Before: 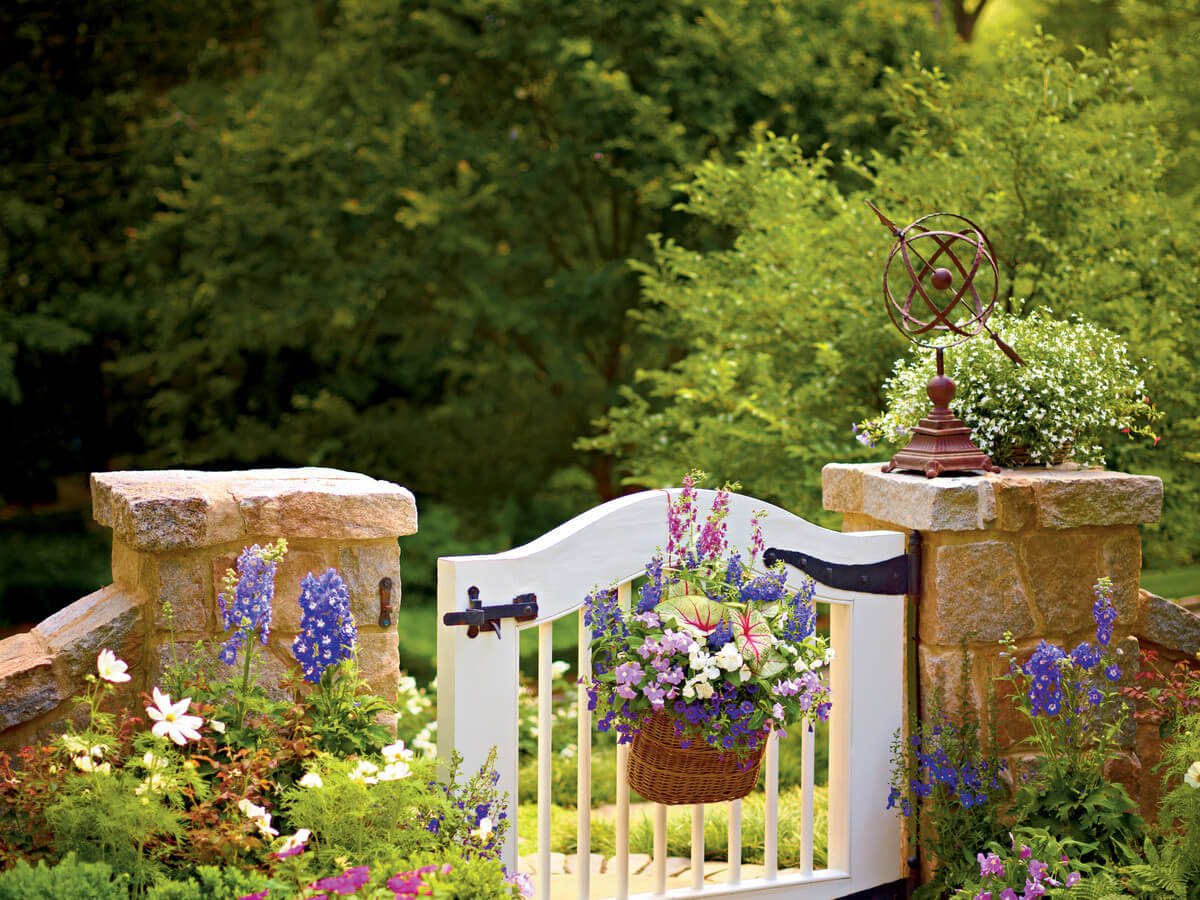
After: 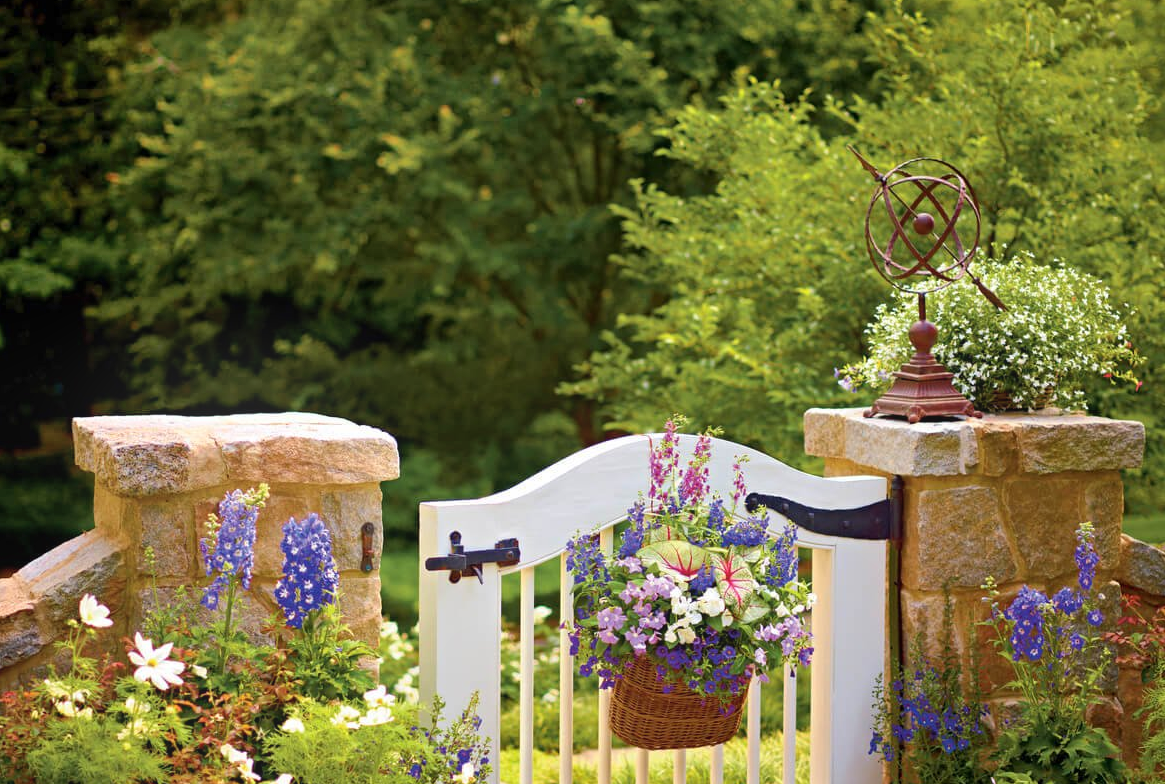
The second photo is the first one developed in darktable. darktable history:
crop: left 1.507%, top 6.147%, right 1.379%, bottom 6.637%
bloom: size 15%, threshold 97%, strength 7%
shadows and highlights: shadows 53, soften with gaussian
